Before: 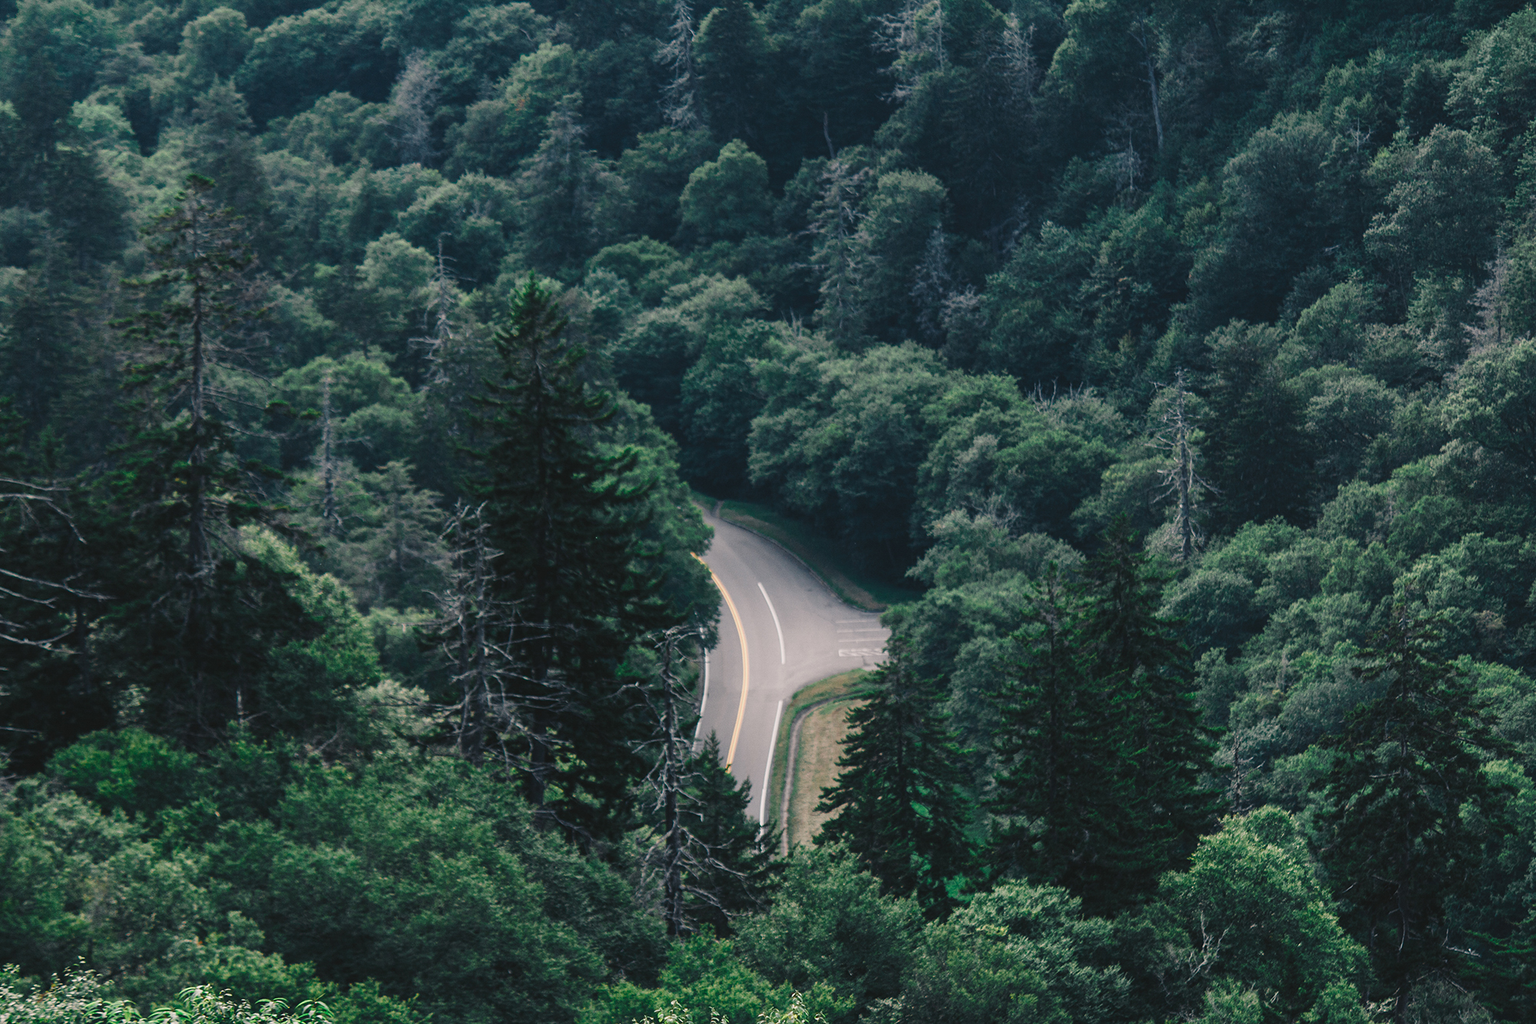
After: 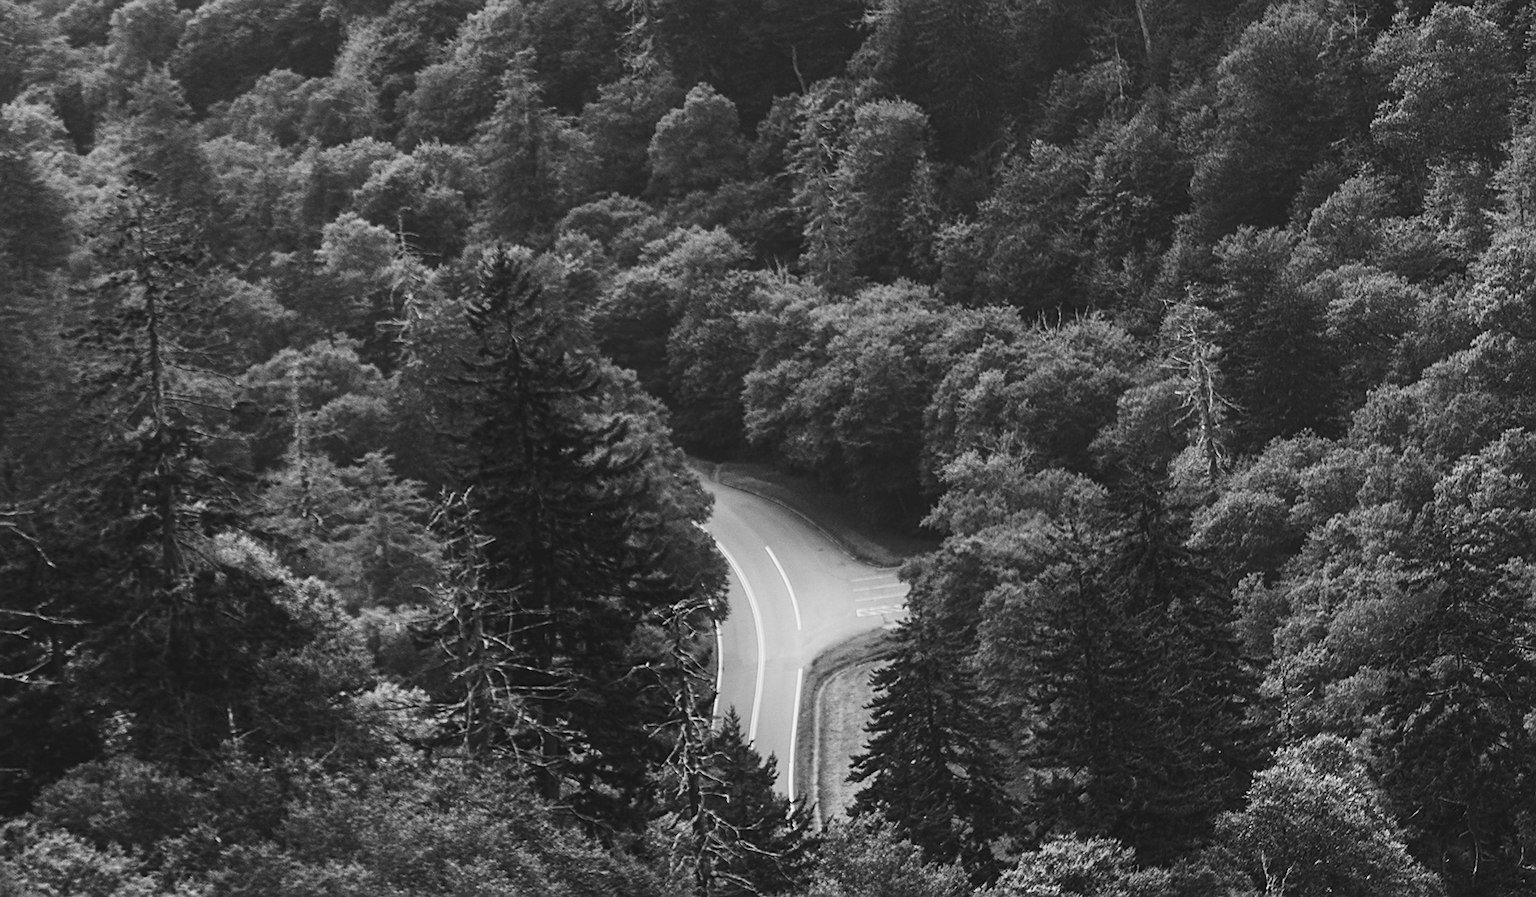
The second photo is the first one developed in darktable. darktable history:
crop: top 0.448%, right 0.264%, bottom 5.045%
sharpen: on, module defaults
color calibration: output gray [0.22, 0.42, 0.37, 0], gray › normalize channels true, illuminant same as pipeline (D50), adaptation XYZ, x 0.346, y 0.359, gamut compression 0
rotate and perspective: rotation -5°, crop left 0.05, crop right 0.952, crop top 0.11, crop bottom 0.89
contrast brightness saturation: contrast 0.2, brightness 0.16, saturation 0.22
